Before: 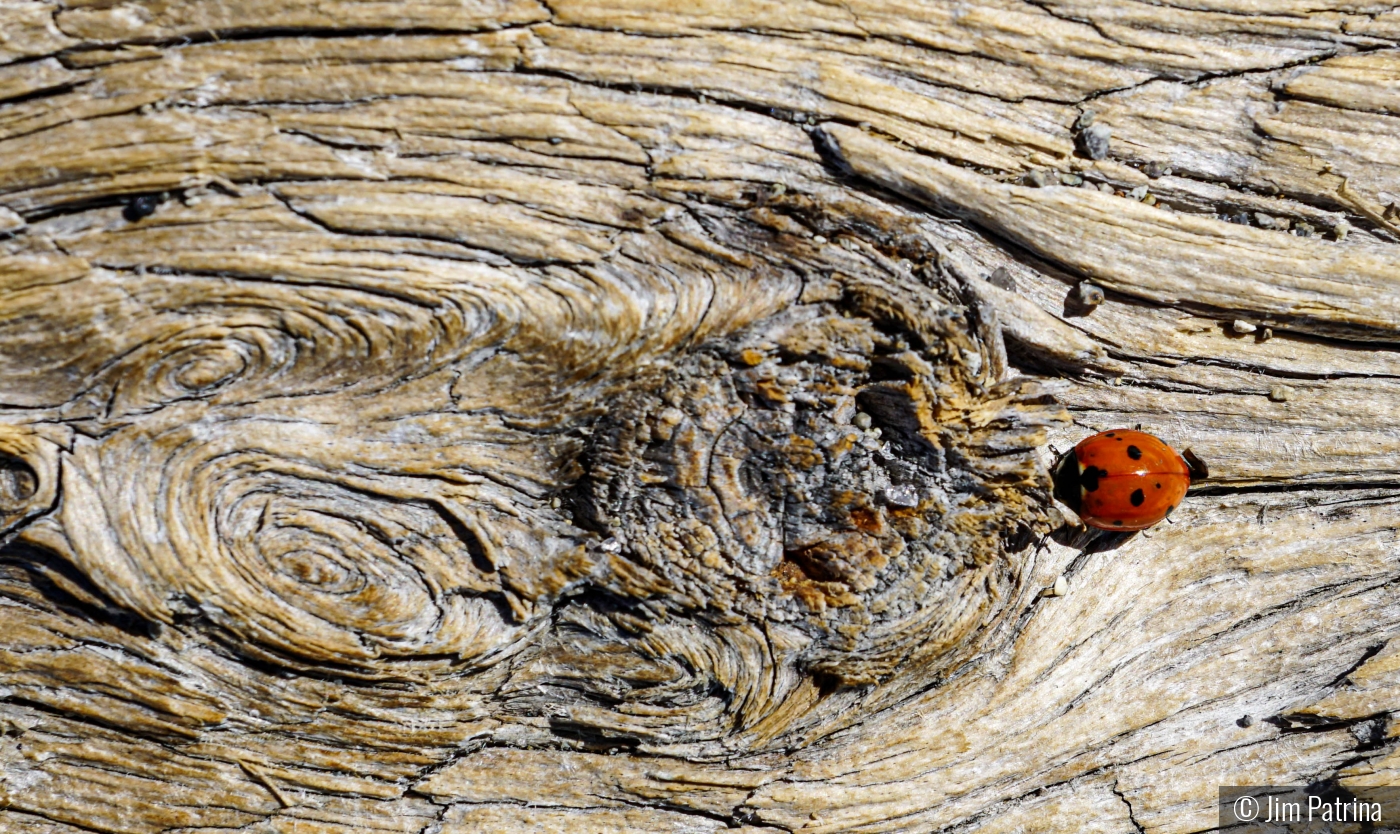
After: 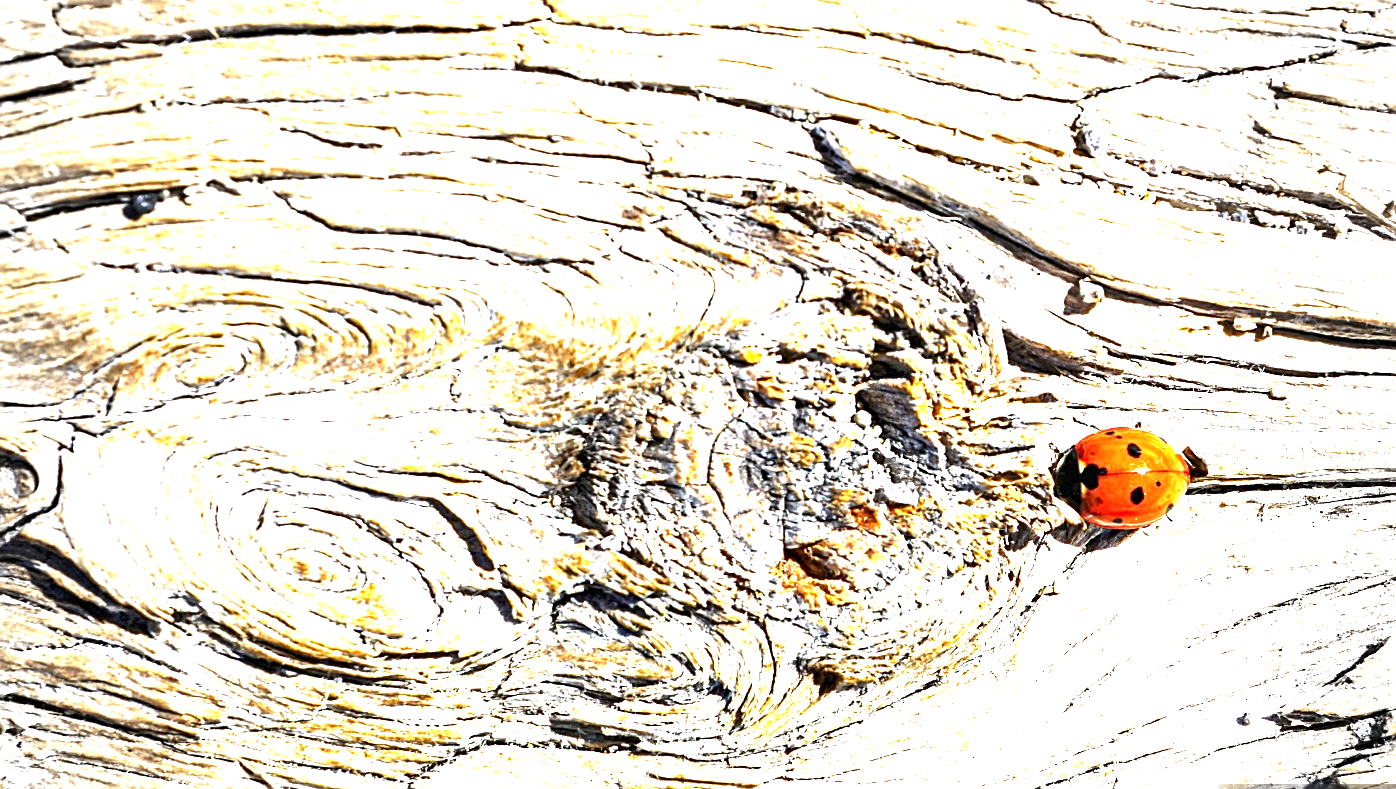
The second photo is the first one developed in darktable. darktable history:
vignetting: fall-off start 67.21%, width/height ratio 1.018, dithering 8-bit output
sharpen: on, module defaults
exposure: exposure 2.899 EV, compensate highlight preservation false
crop: top 0.335%, right 0.264%, bottom 5.038%
